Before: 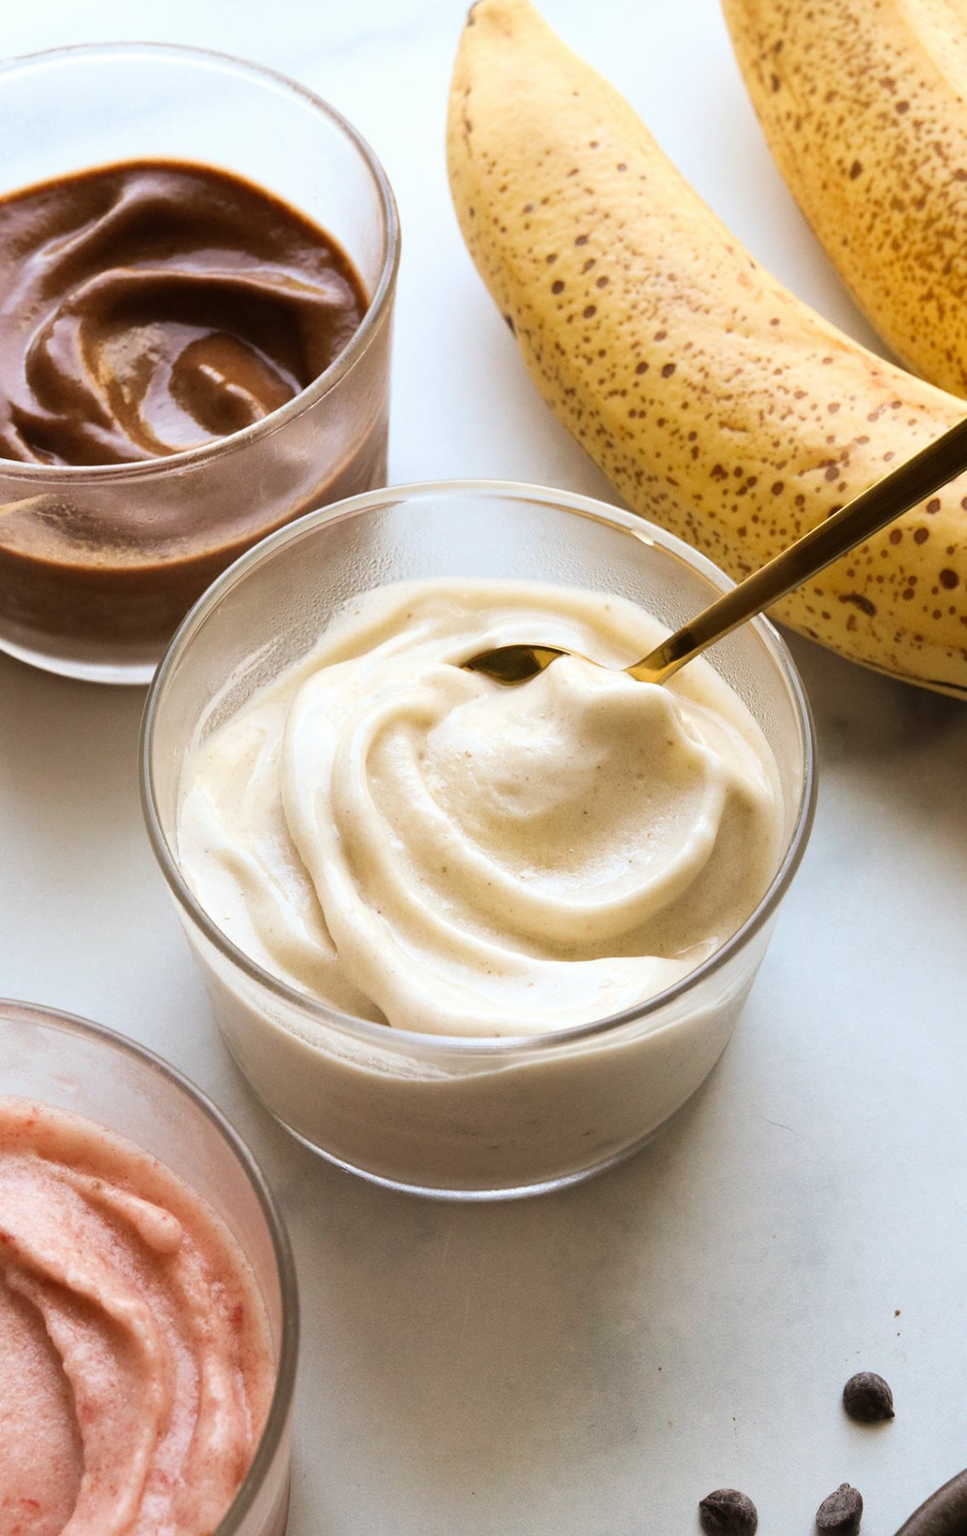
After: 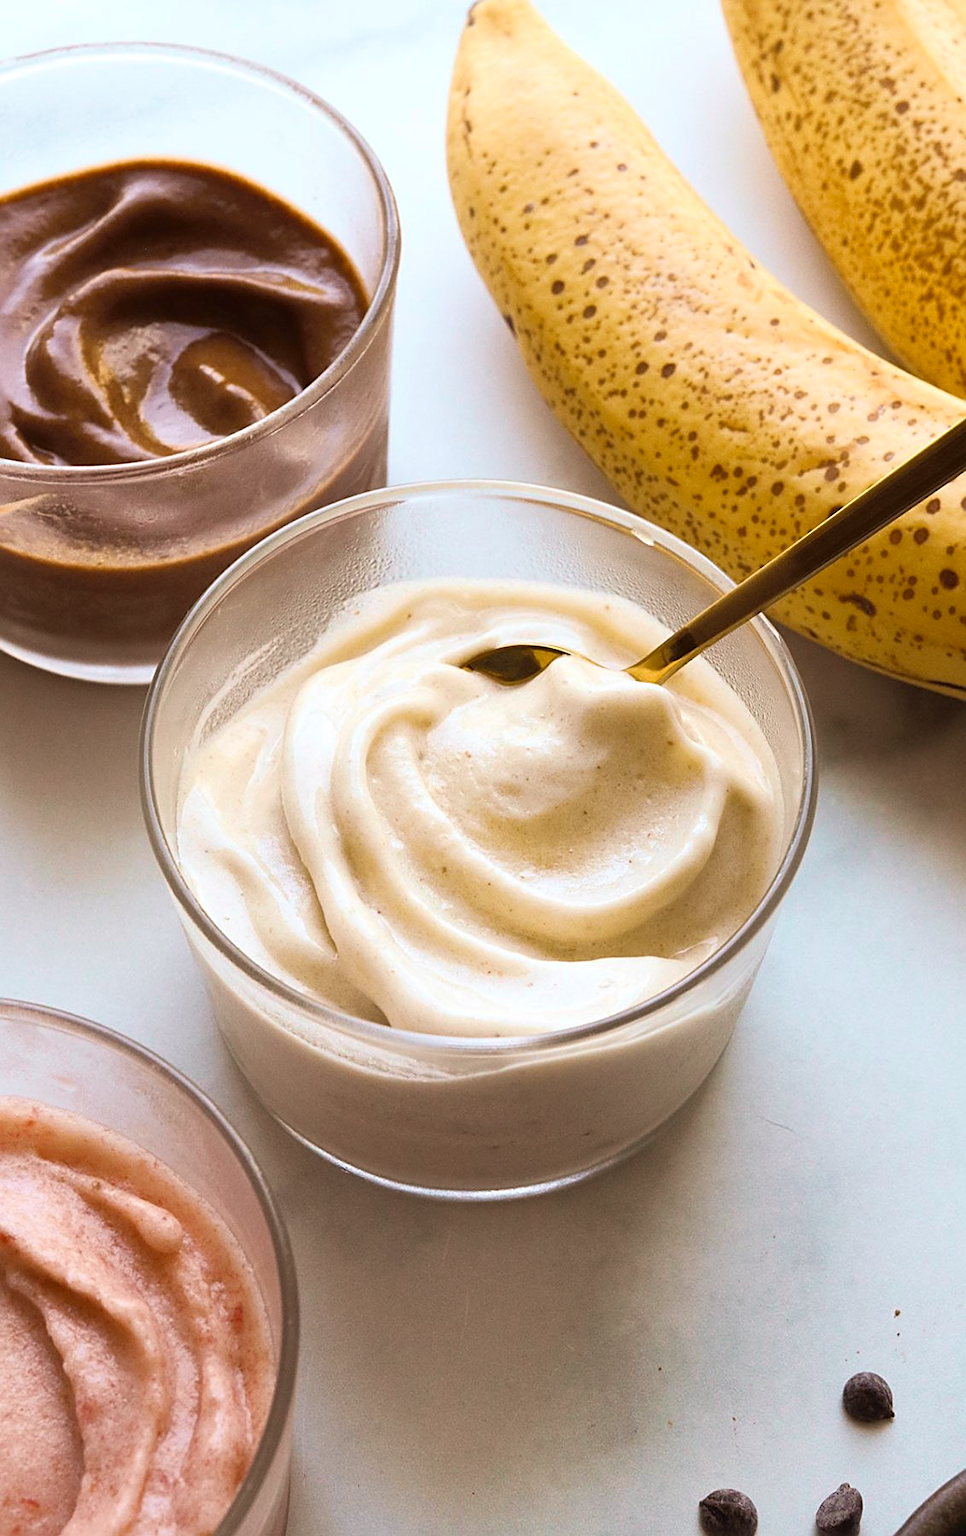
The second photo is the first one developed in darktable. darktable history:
sharpen: on, module defaults
tone curve: curves: ch0 [(0, 0) (0.15, 0.17) (0.452, 0.437) (0.611, 0.588) (0.751, 0.749) (1, 1)]; ch1 [(0, 0) (0.325, 0.327) (0.413, 0.442) (0.475, 0.467) (0.512, 0.522) (0.541, 0.55) (0.617, 0.612) (0.695, 0.697) (1, 1)]; ch2 [(0, 0) (0.386, 0.397) (0.452, 0.459) (0.505, 0.498) (0.536, 0.546) (0.574, 0.571) (0.633, 0.653) (1, 1)], color space Lab, independent channels, preserve colors none
